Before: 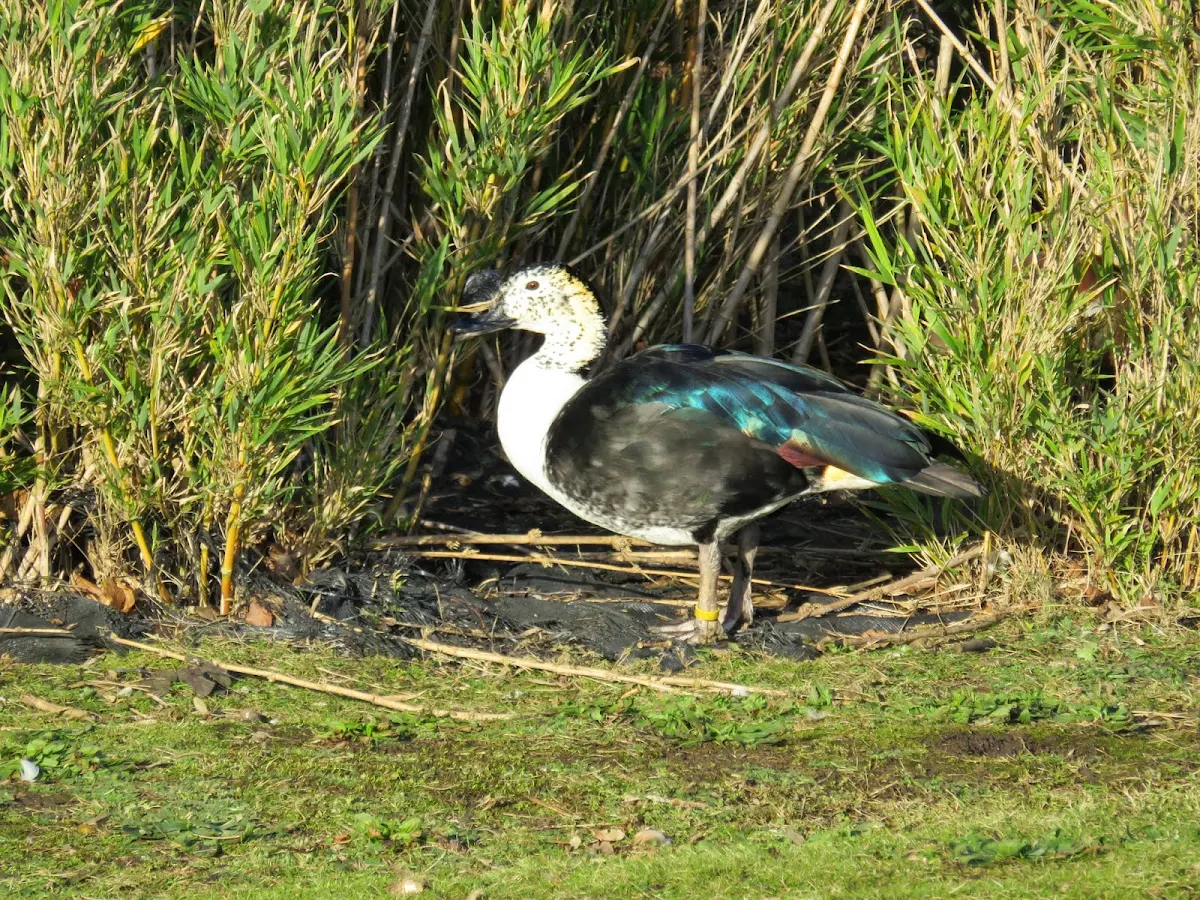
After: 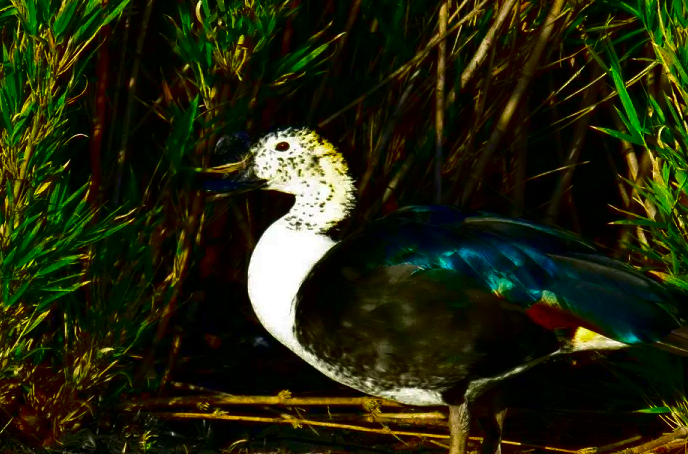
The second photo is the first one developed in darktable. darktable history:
crop: left 20.837%, top 15.513%, right 21.802%, bottom 33.98%
contrast brightness saturation: brightness -0.999, saturation 0.982
